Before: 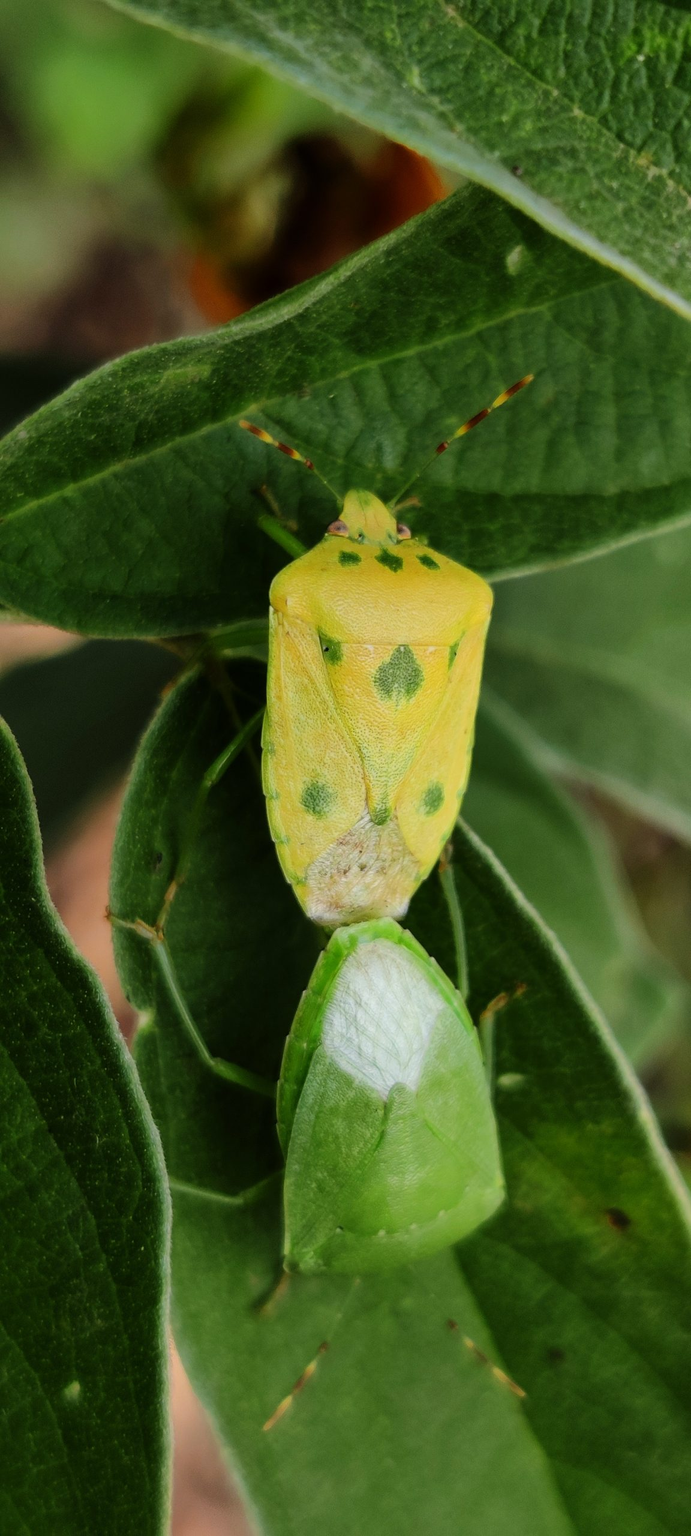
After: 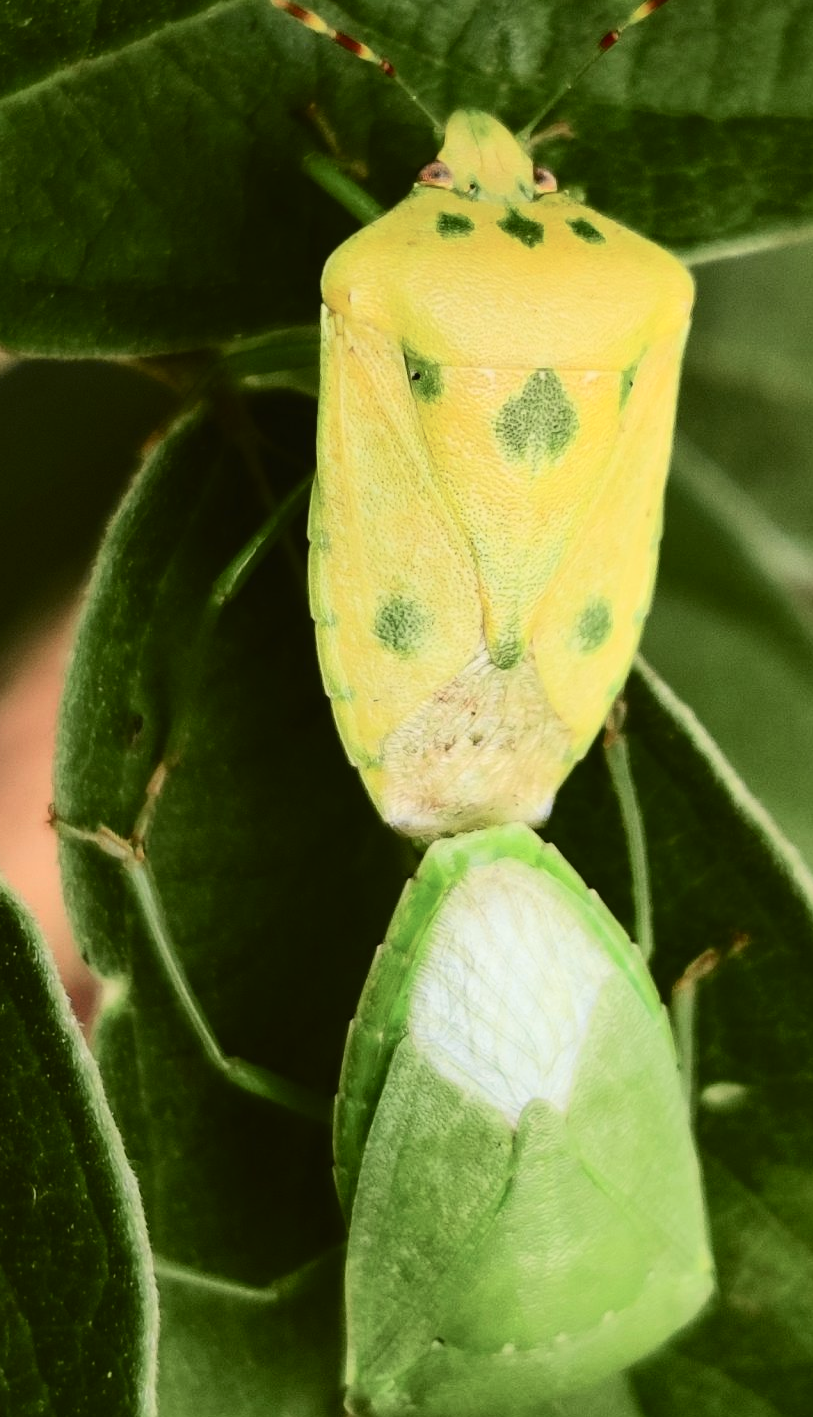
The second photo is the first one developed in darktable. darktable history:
tone curve: curves: ch0 [(0, 0.026) (0.184, 0.172) (0.391, 0.468) (0.446, 0.56) (0.605, 0.758) (0.831, 0.931) (0.992, 1)]; ch1 [(0, 0) (0.437, 0.447) (0.501, 0.502) (0.538, 0.539) (0.574, 0.589) (0.617, 0.64) (0.699, 0.749) (0.859, 0.919) (1, 1)]; ch2 [(0, 0) (0.33, 0.301) (0.421, 0.443) (0.447, 0.482) (0.499, 0.509) (0.538, 0.564) (0.585, 0.615) (0.664, 0.664) (1, 1)], color space Lab, independent channels, preserve colors none
crop: left 11.123%, top 27.61%, right 18.3%, bottom 17.034%
